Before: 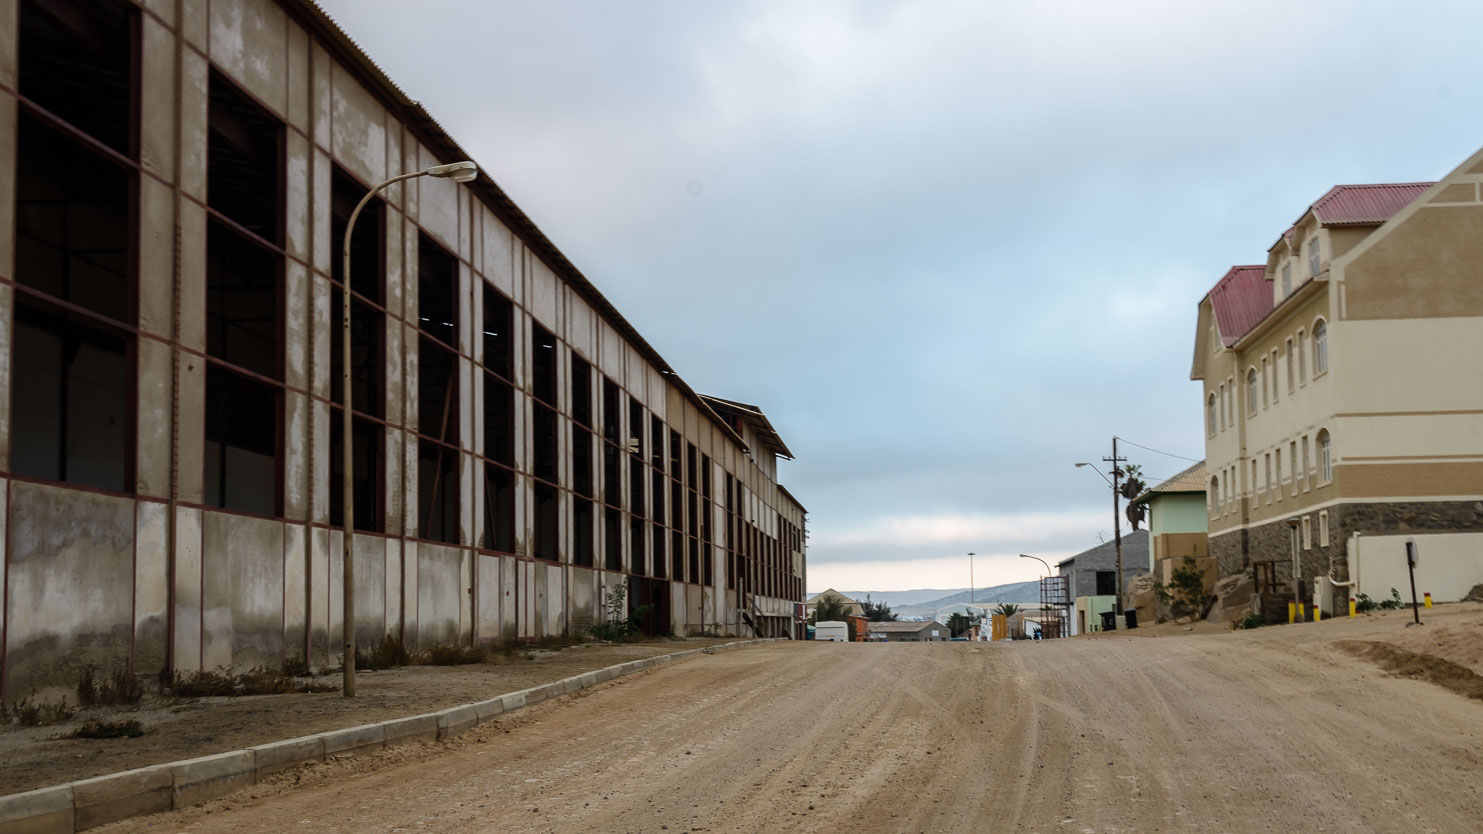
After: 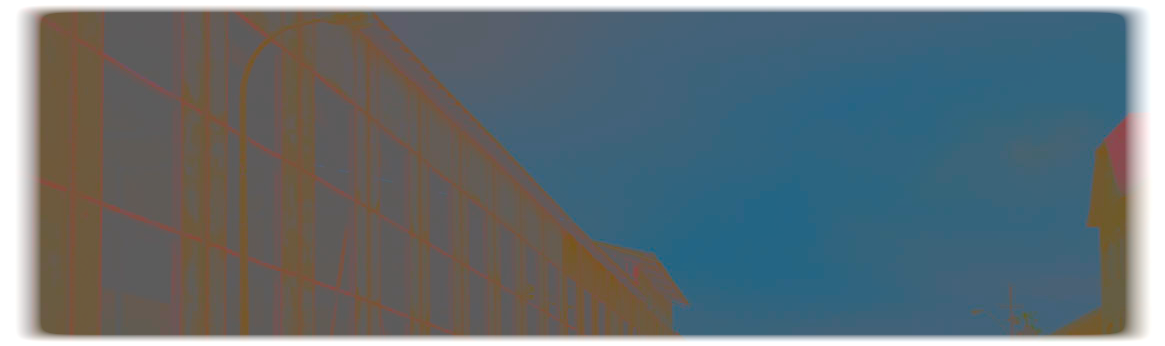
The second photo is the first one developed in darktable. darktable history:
crop: left 7.036%, top 18.398%, right 14.379%, bottom 40.043%
exposure: compensate highlight preservation false
contrast brightness saturation: contrast -0.99, brightness -0.17, saturation 0.75
tone equalizer: on, module defaults
local contrast: detail 150%
vignetting: fall-off start 93%, fall-off radius 5%, brightness 1, saturation -0.49, automatic ratio true, width/height ratio 1.332, shape 0.04, unbound false
sharpen: on, module defaults
